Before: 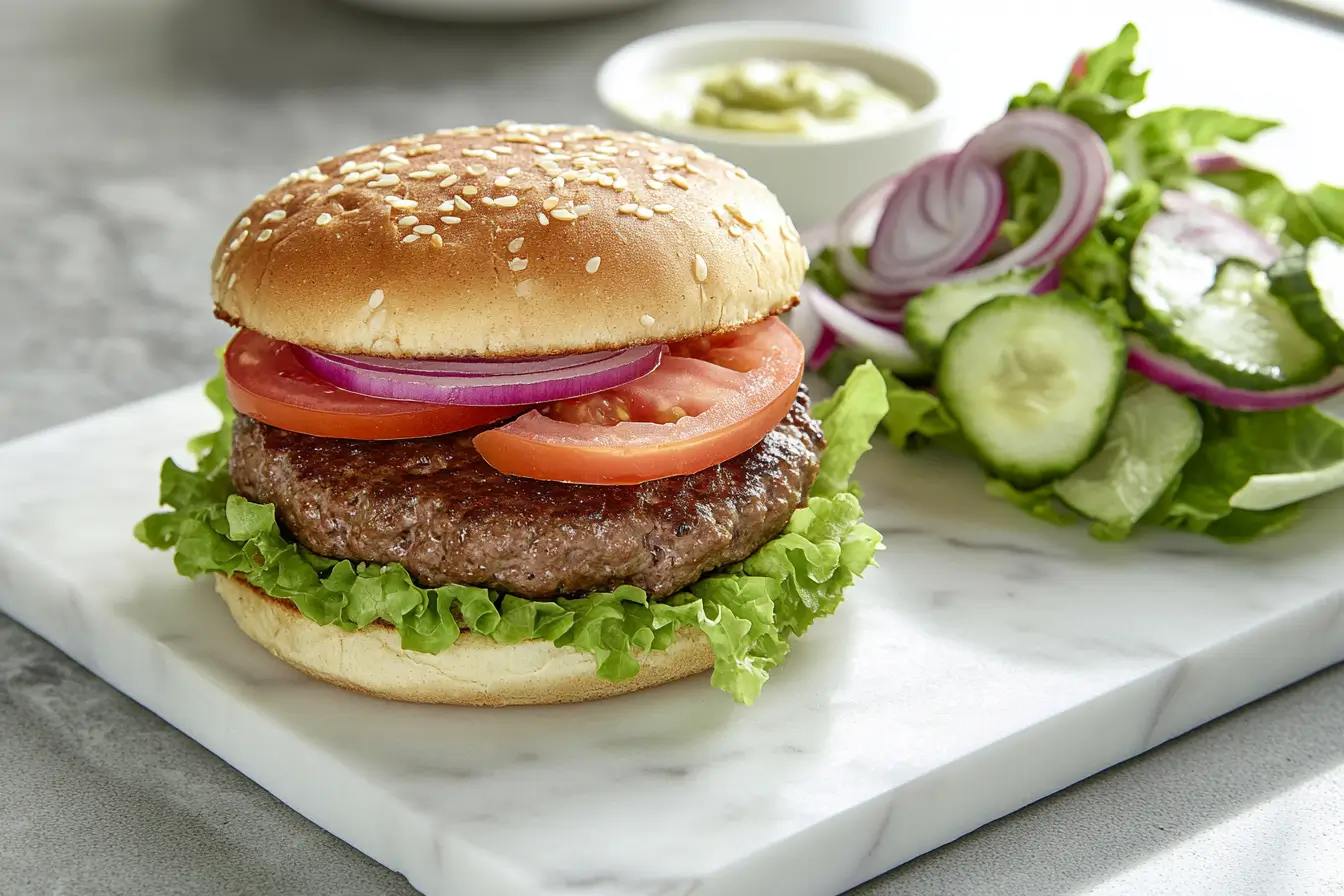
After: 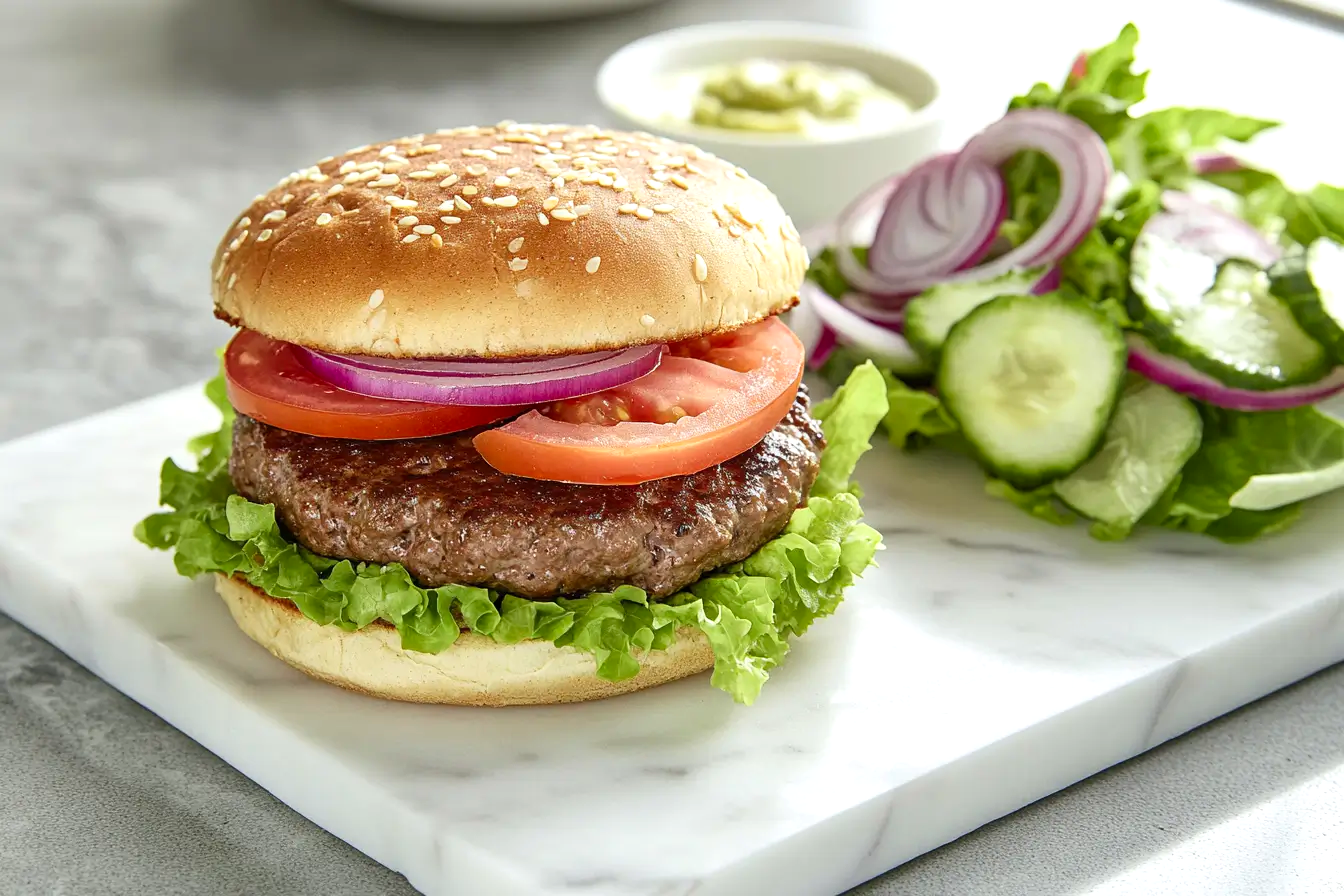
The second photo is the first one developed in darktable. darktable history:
exposure: exposure 0.191 EV, compensate highlight preservation false
contrast brightness saturation: contrast 0.1, brightness 0.03, saturation 0.09
